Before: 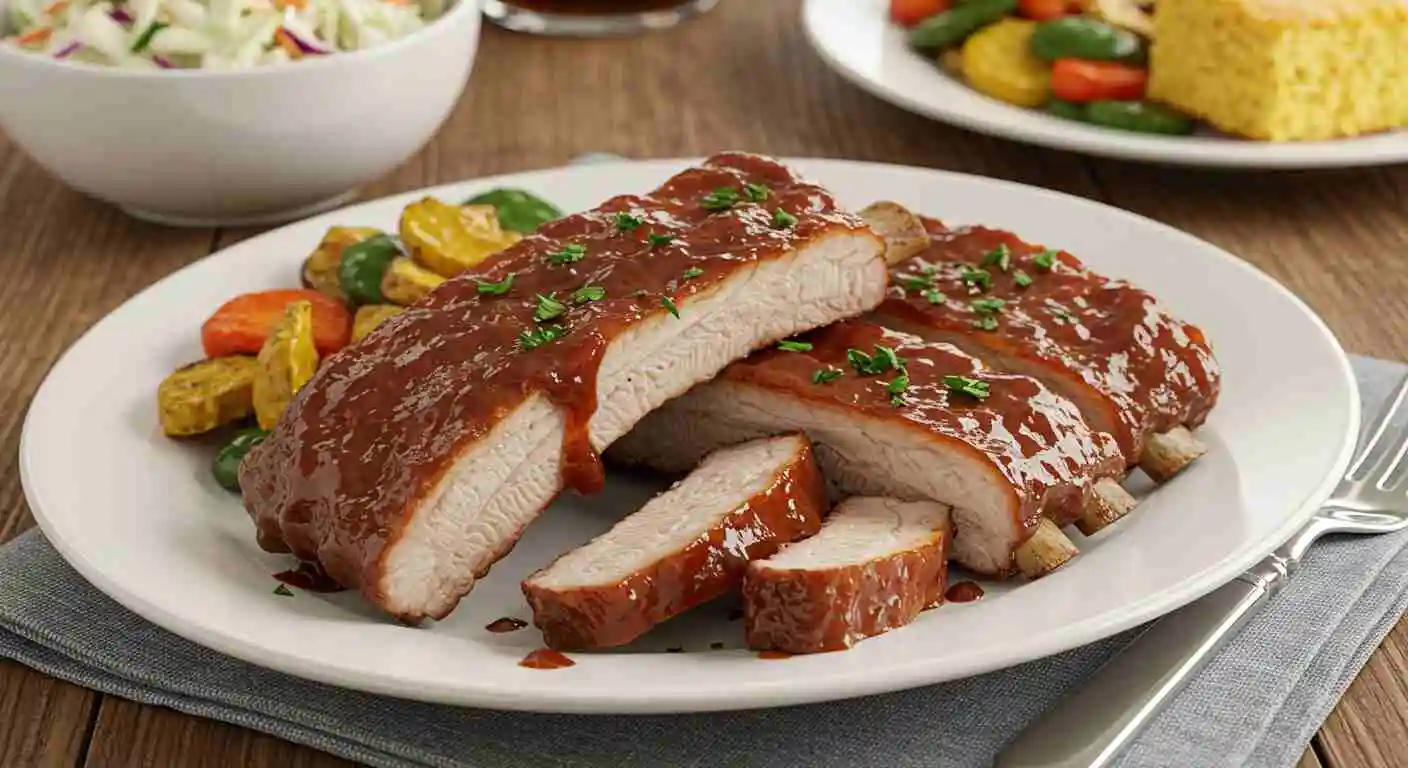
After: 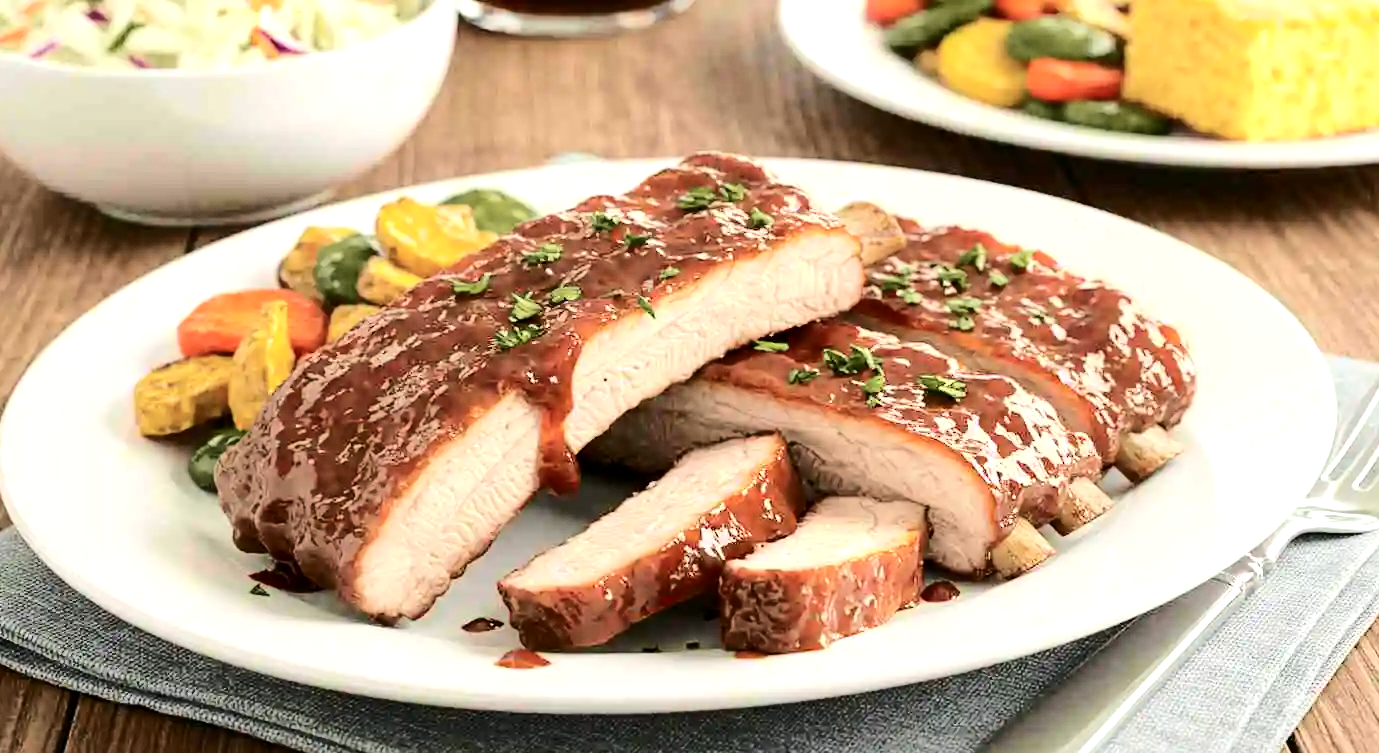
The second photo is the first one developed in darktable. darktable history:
crop: left 1.736%, right 0.274%, bottom 1.86%
local contrast: mode bilateral grid, contrast 19, coarseness 50, detail 120%, midtone range 0.2
tone curve: curves: ch0 [(0, 0) (0.21, 0.21) (0.43, 0.586) (0.65, 0.793) (1, 1)]; ch1 [(0, 0) (0.382, 0.447) (0.492, 0.484) (0.544, 0.547) (0.583, 0.578) (0.599, 0.595) (0.67, 0.673) (1, 1)]; ch2 [(0, 0) (0.411, 0.382) (0.492, 0.5) (0.531, 0.534) (0.56, 0.573) (0.599, 0.602) (0.696, 0.693) (1, 1)], color space Lab, independent channels, preserve colors none
tone equalizer: -8 EV -0.757 EV, -7 EV -0.732 EV, -6 EV -0.611 EV, -5 EV -0.361 EV, -3 EV 0.383 EV, -2 EV 0.6 EV, -1 EV 0.692 EV, +0 EV 0.776 EV
